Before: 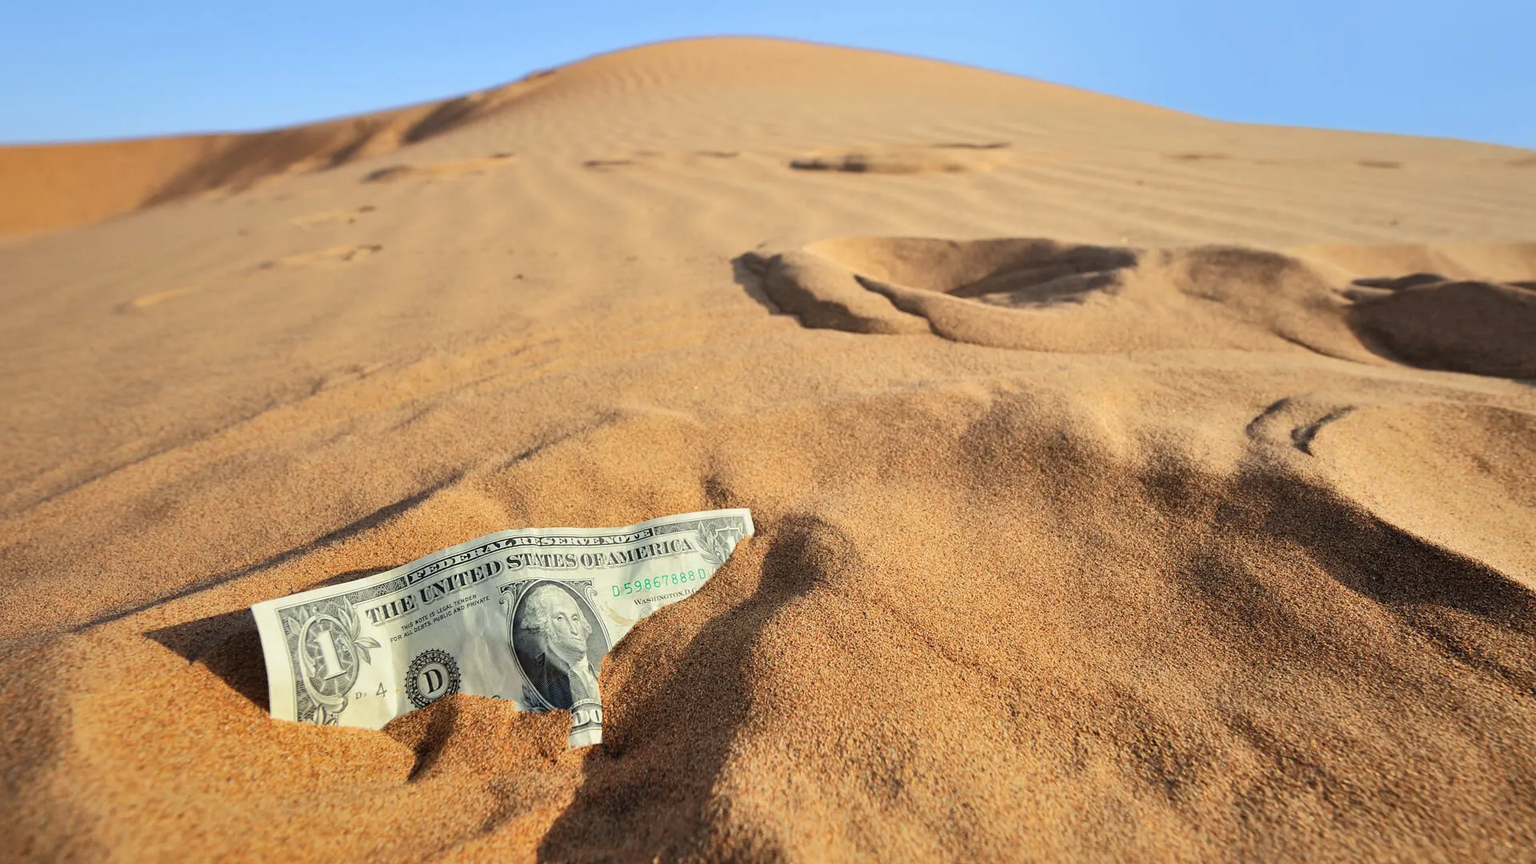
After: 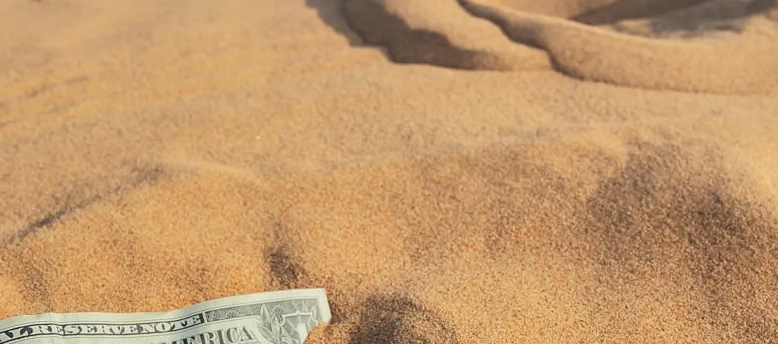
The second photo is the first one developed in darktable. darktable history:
crop: left 31.876%, top 32.17%, right 27.554%, bottom 35.935%
color correction: highlights b* -0.05, saturation 1.1
contrast brightness saturation: contrast -0.151, brightness 0.051, saturation -0.131
